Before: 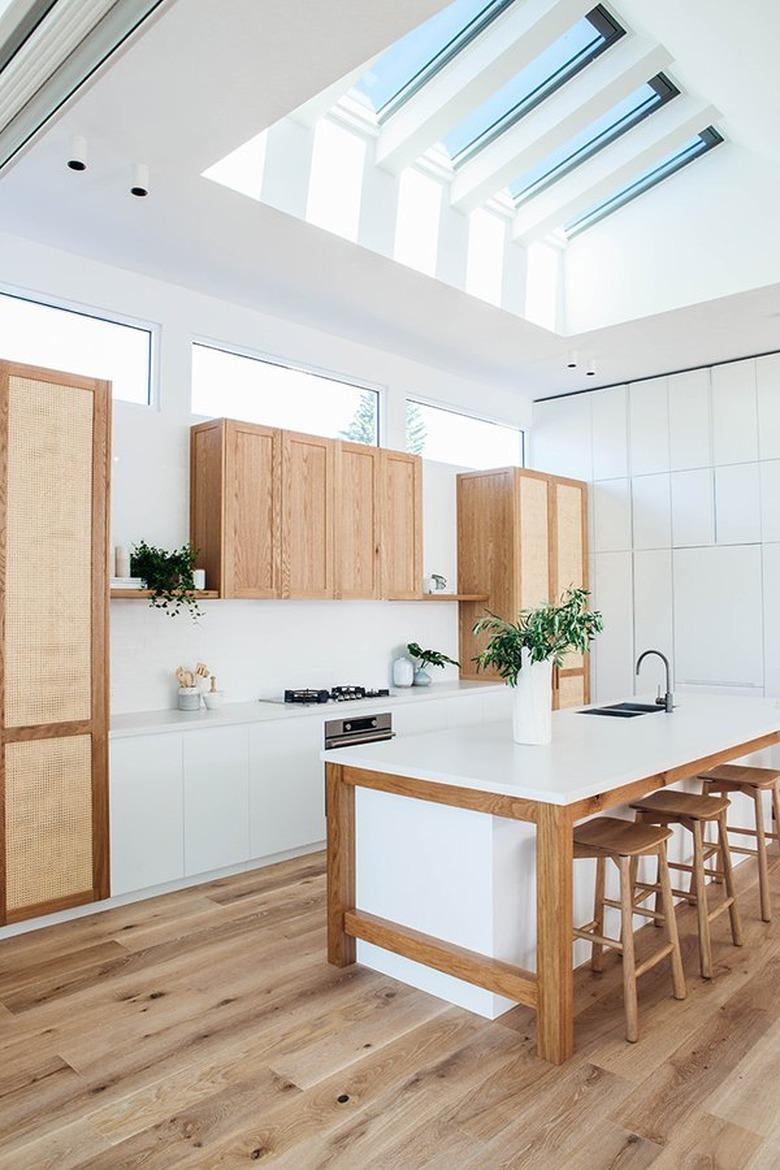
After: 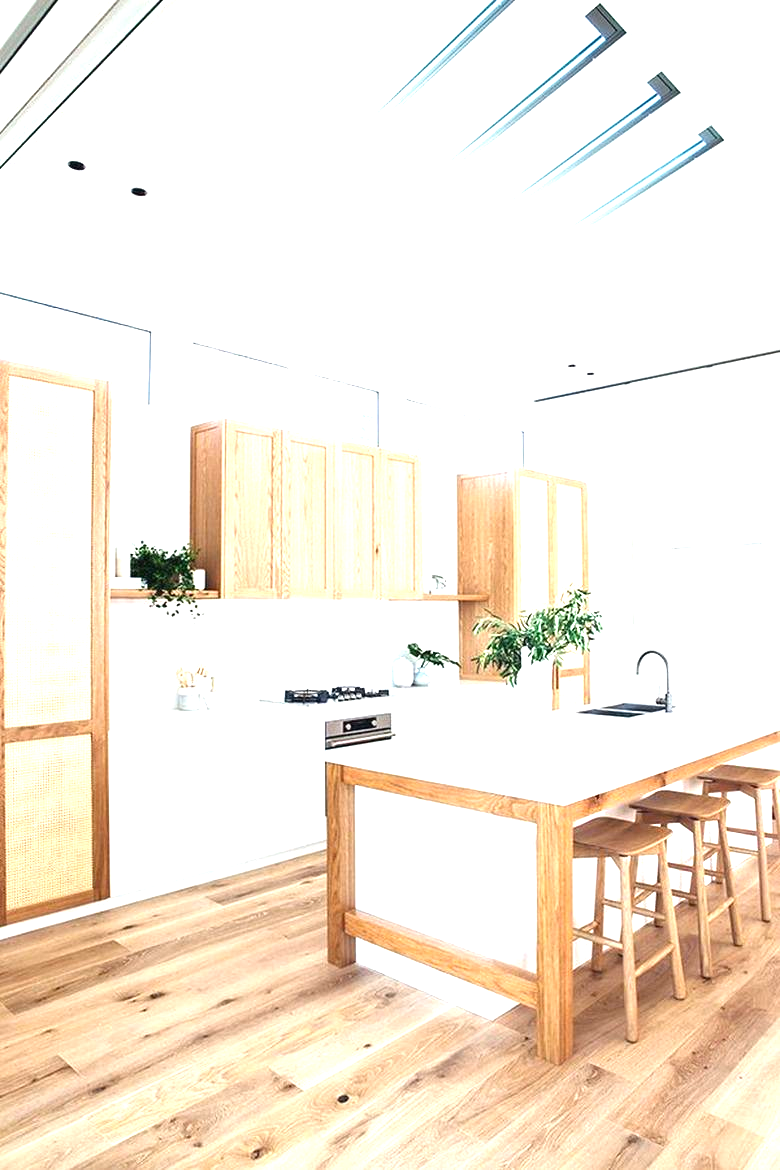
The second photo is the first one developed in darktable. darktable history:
exposure: black level correction 0, exposure 1.403 EV, compensate highlight preservation false
